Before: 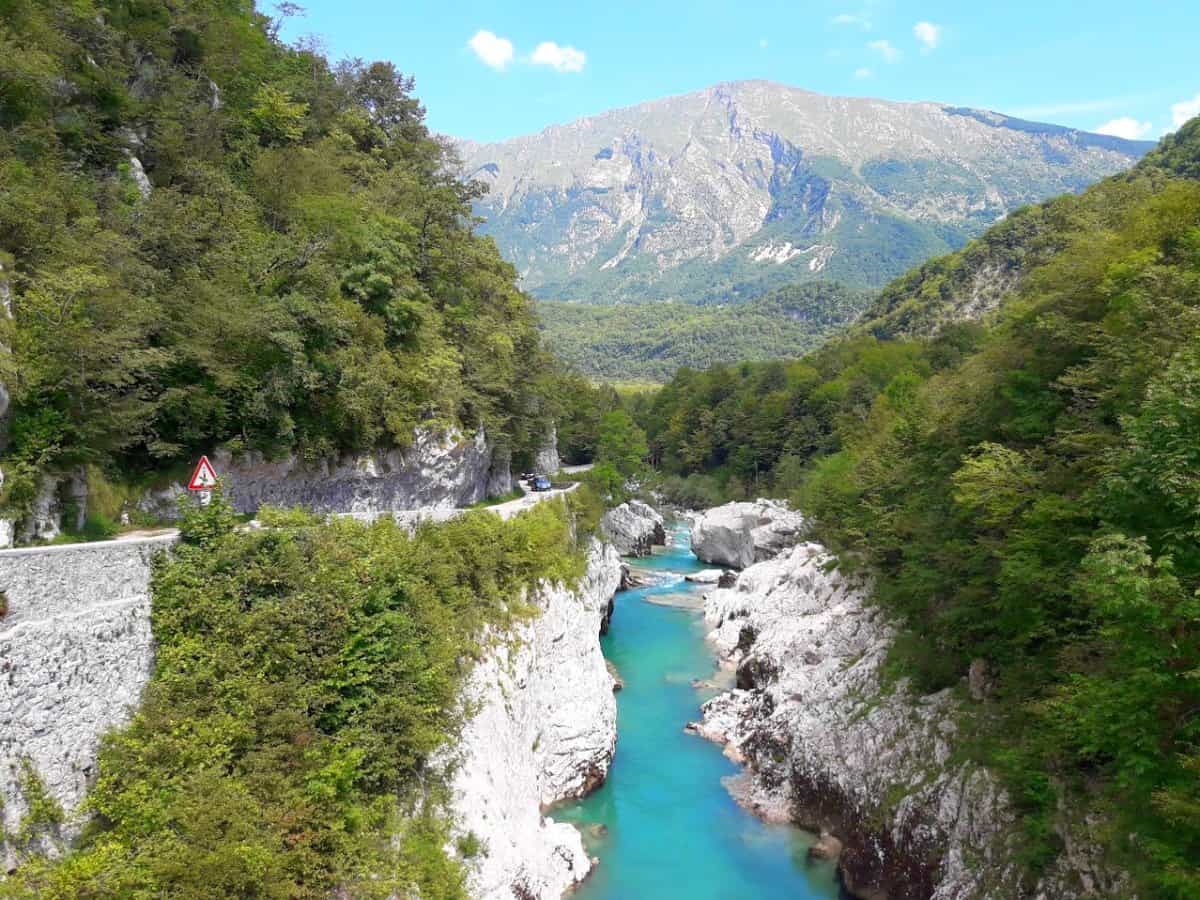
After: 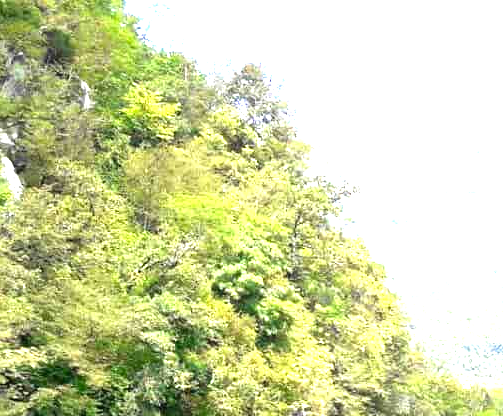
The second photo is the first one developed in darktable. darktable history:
exposure: black level correction 0, exposure 1.1 EV, compensate exposure bias true, compensate highlight preservation false
levels: levels [0, 0.352, 0.703]
crop and rotate: left 10.817%, top 0.062%, right 47.194%, bottom 53.626%
